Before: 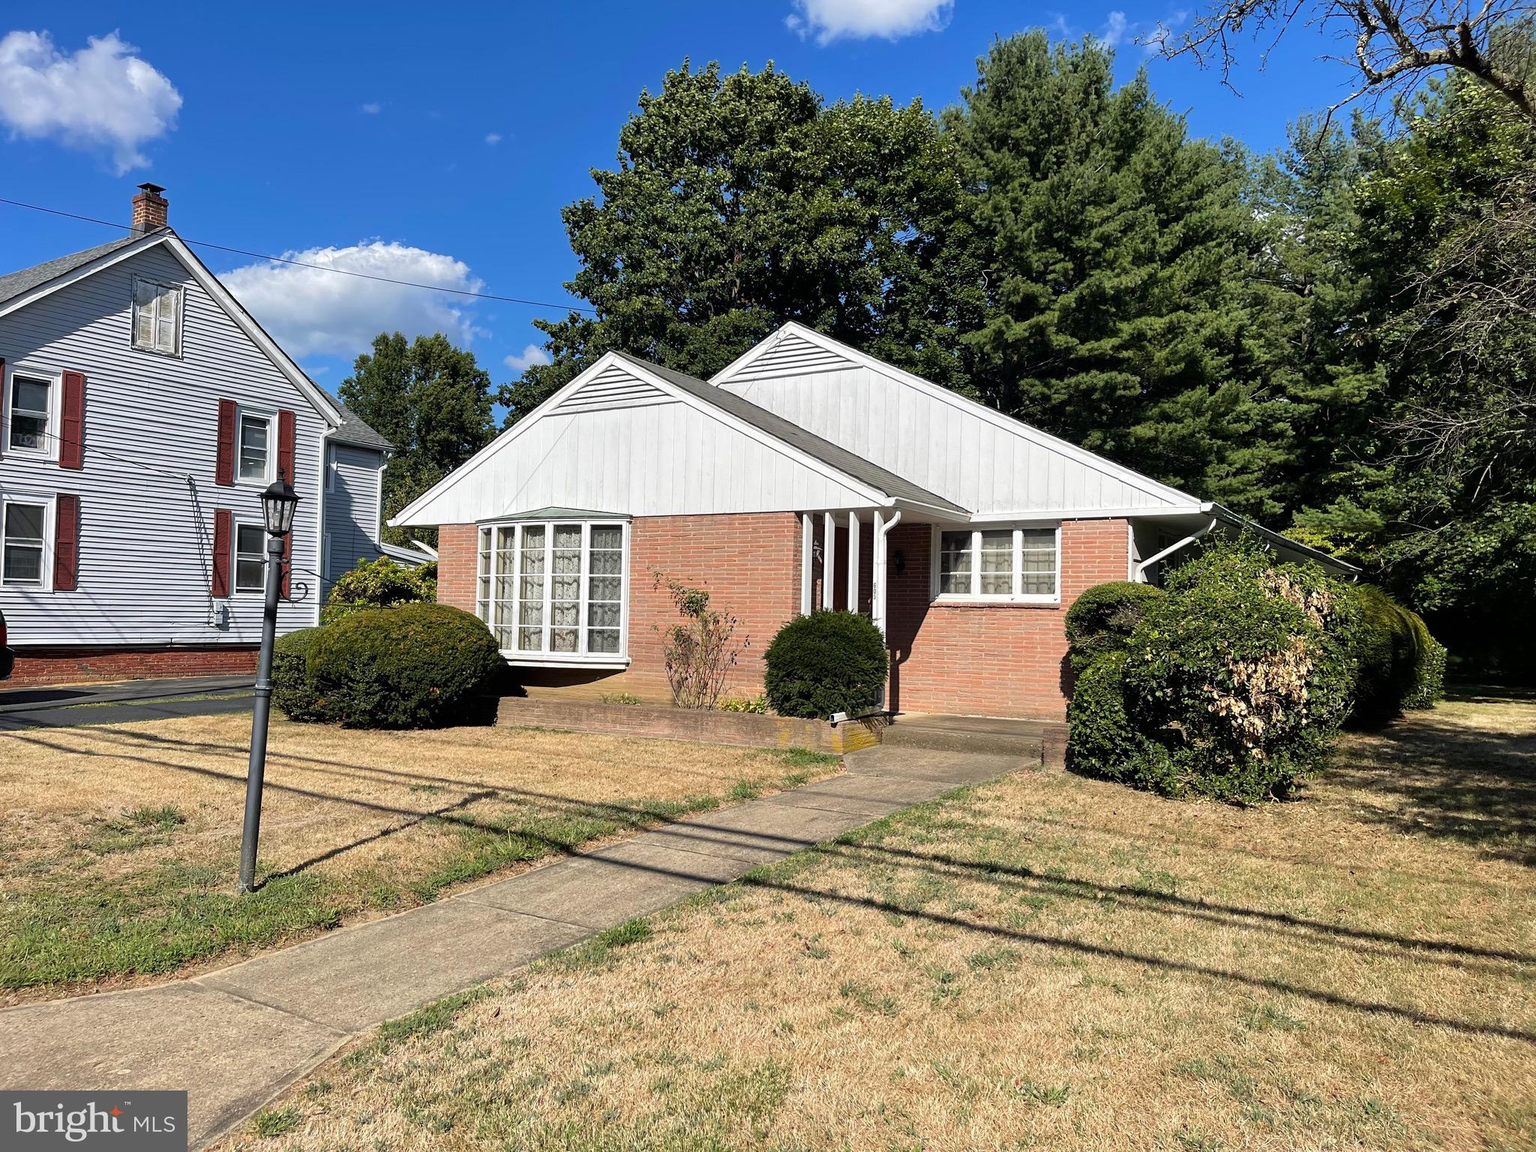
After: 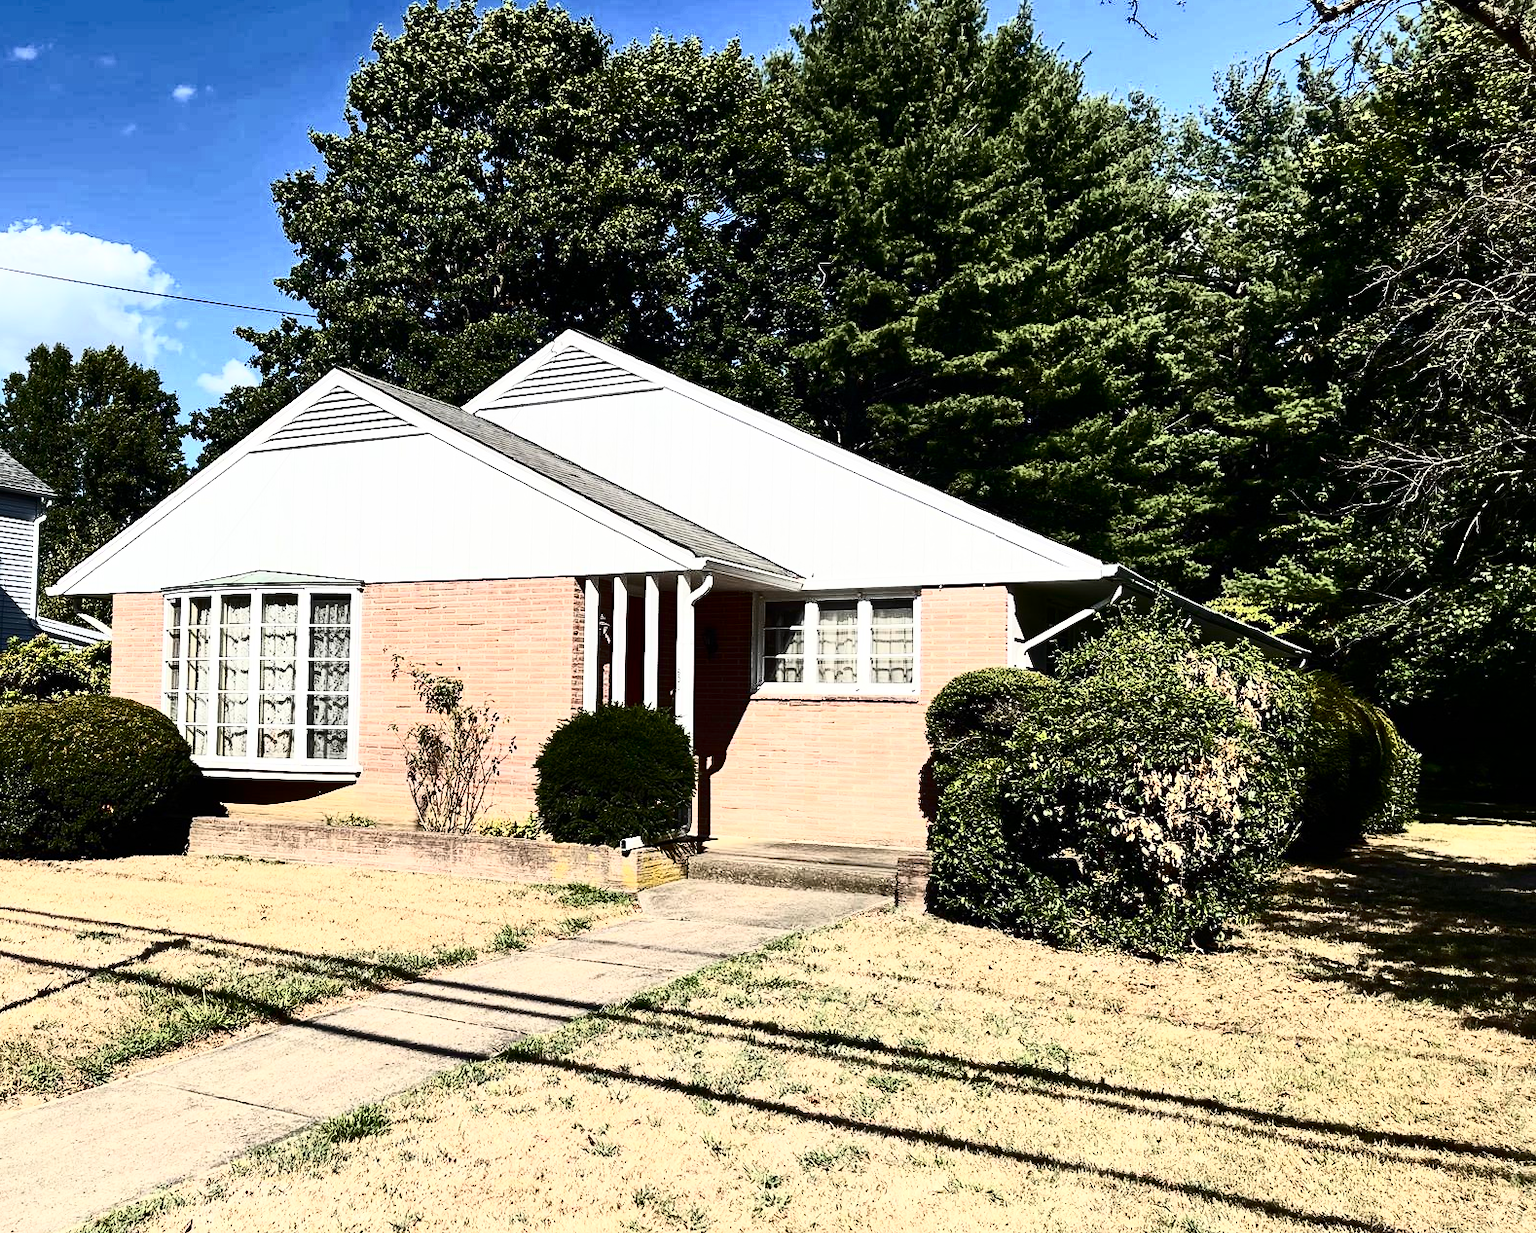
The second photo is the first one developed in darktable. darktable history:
contrast brightness saturation: contrast 0.929, brightness 0.194
crop: left 22.912%, top 5.892%, bottom 11.556%
